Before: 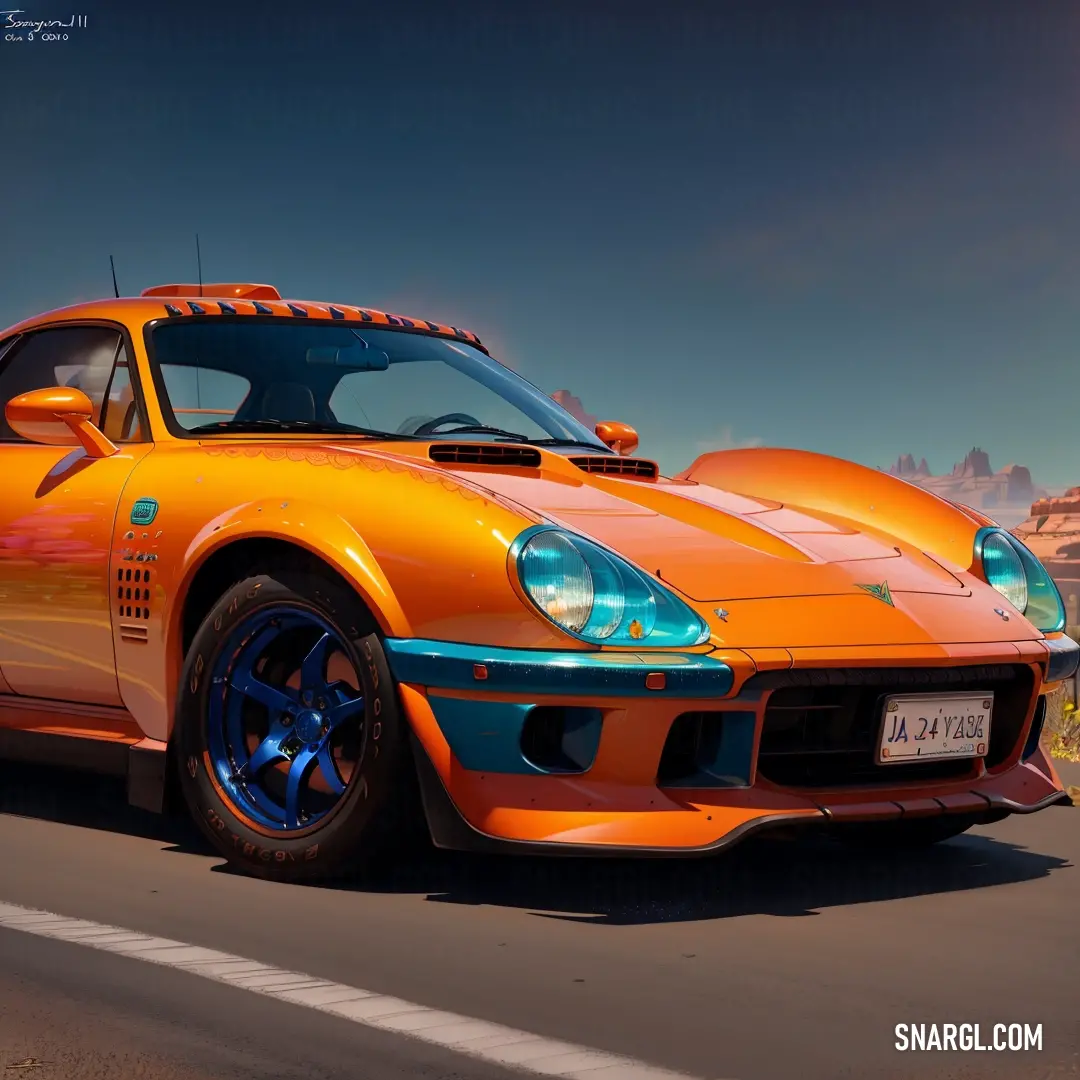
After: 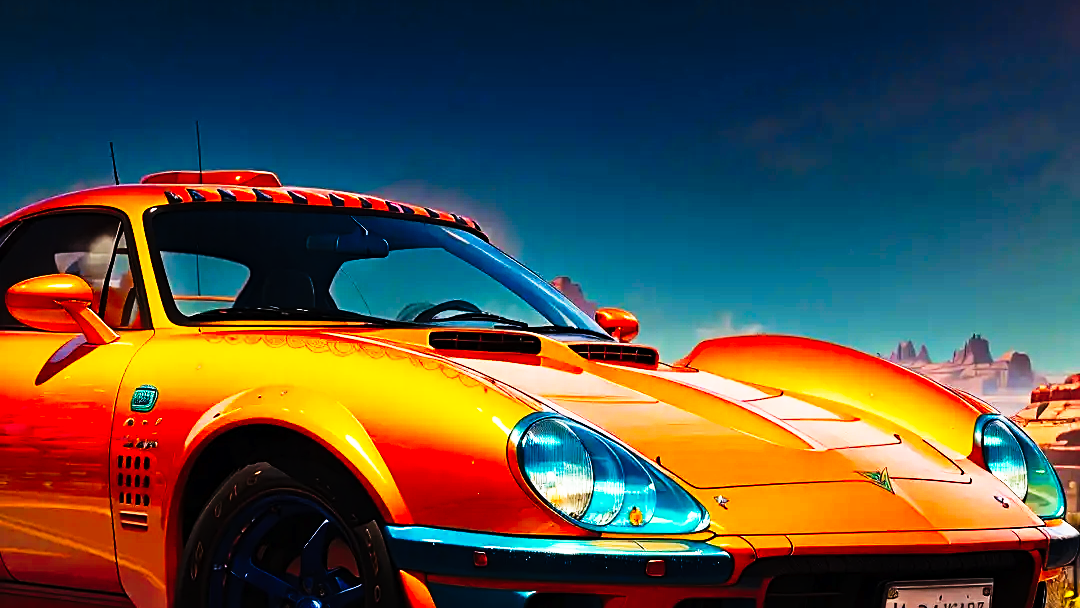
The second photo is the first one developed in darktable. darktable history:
haze removal: adaptive false
crop and rotate: top 10.52%, bottom 33.122%
tone curve: curves: ch0 [(0, 0) (0.003, 0.005) (0.011, 0.008) (0.025, 0.013) (0.044, 0.017) (0.069, 0.022) (0.1, 0.029) (0.136, 0.038) (0.177, 0.053) (0.224, 0.081) (0.277, 0.128) (0.335, 0.214) (0.399, 0.343) (0.468, 0.478) (0.543, 0.641) (0.623, 0.798) (0.709, 0.911) (0.801, 0.971) (0.898, 0.99) (1, 1)], preserve colors none
sharpen: on, module defaults
